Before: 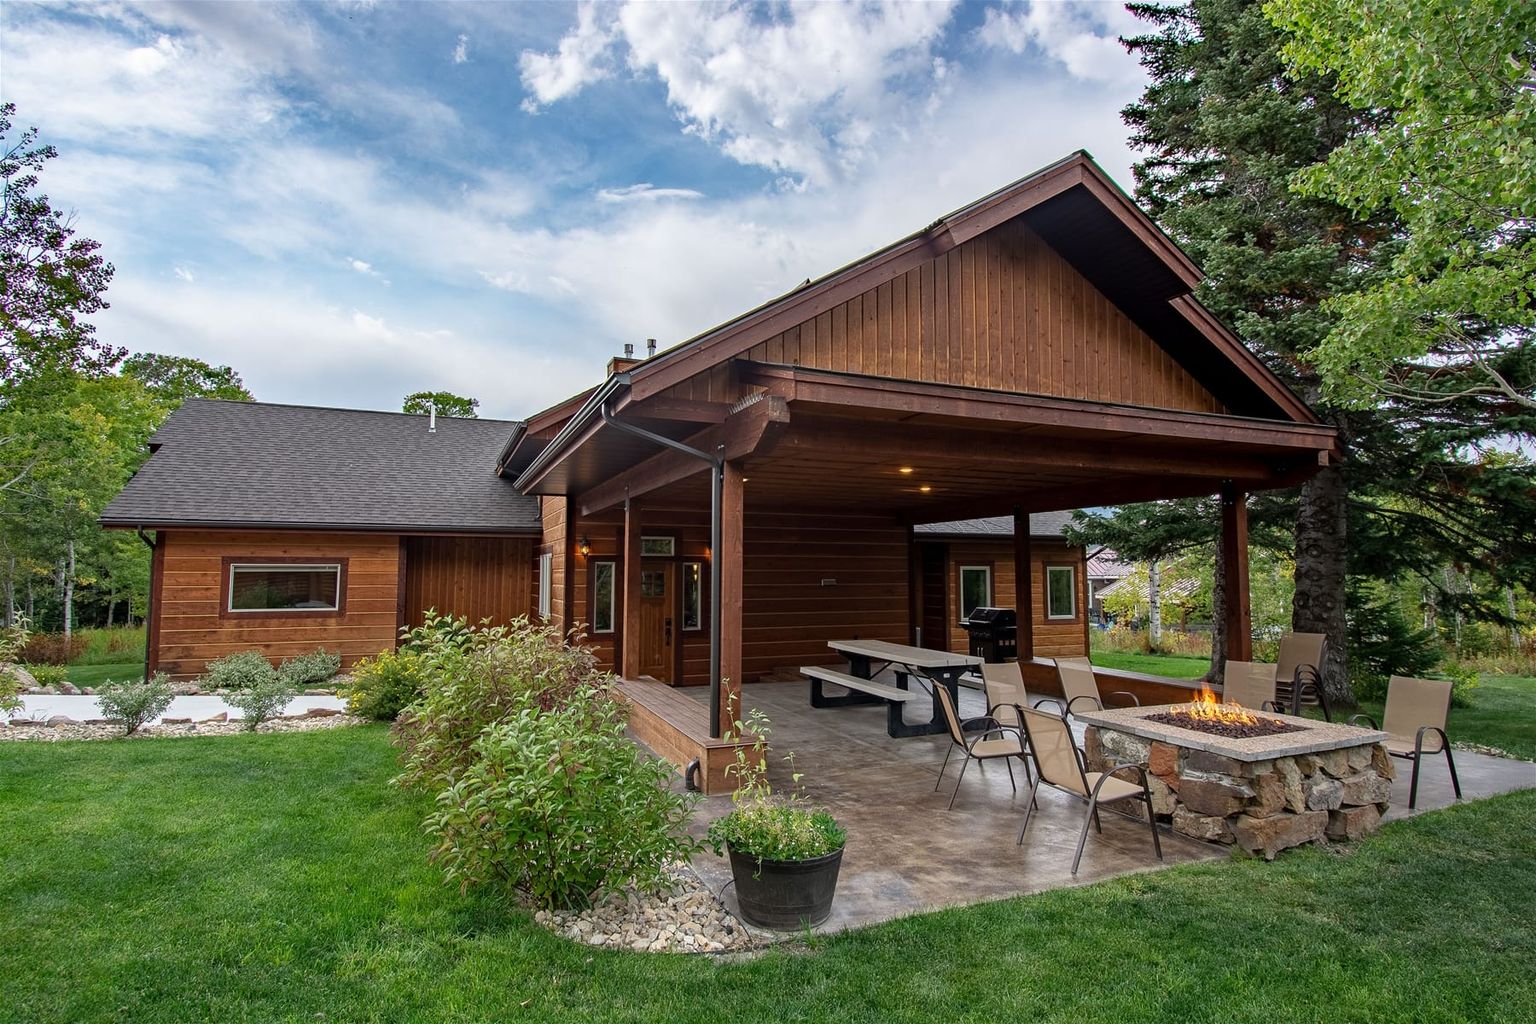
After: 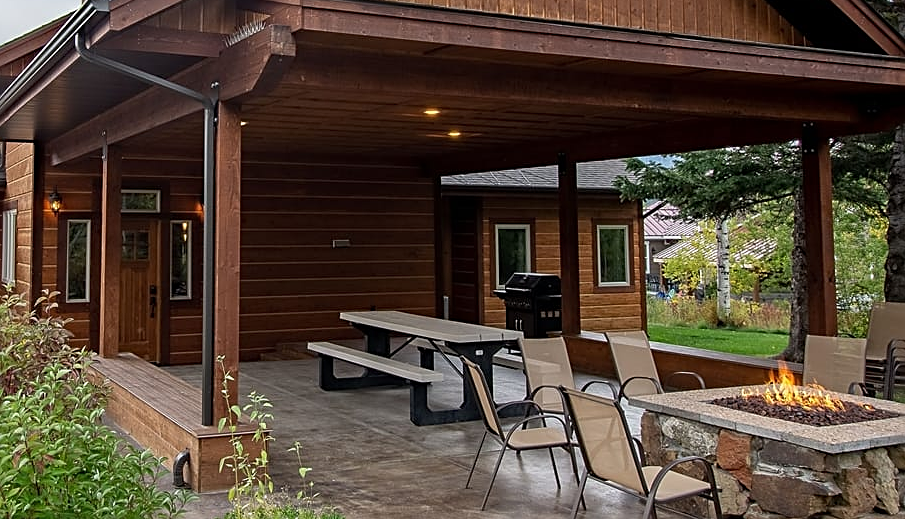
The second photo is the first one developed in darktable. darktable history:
sharpen: on, module defaults
crop: left 35.03%, top 36.625%, right 14.663%, bottom 20.057%
